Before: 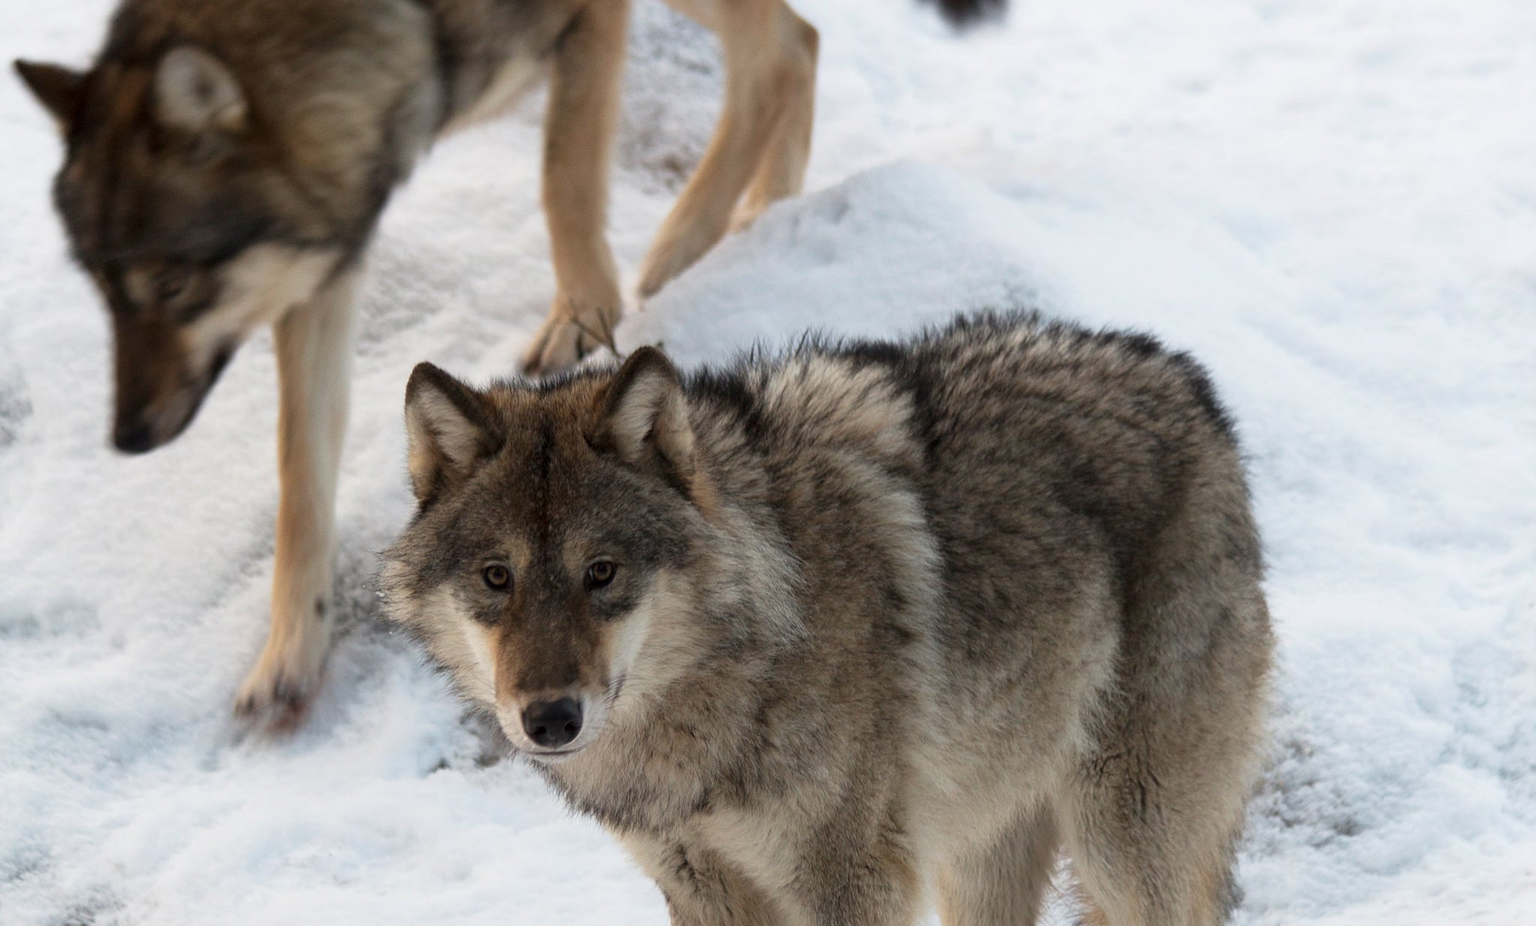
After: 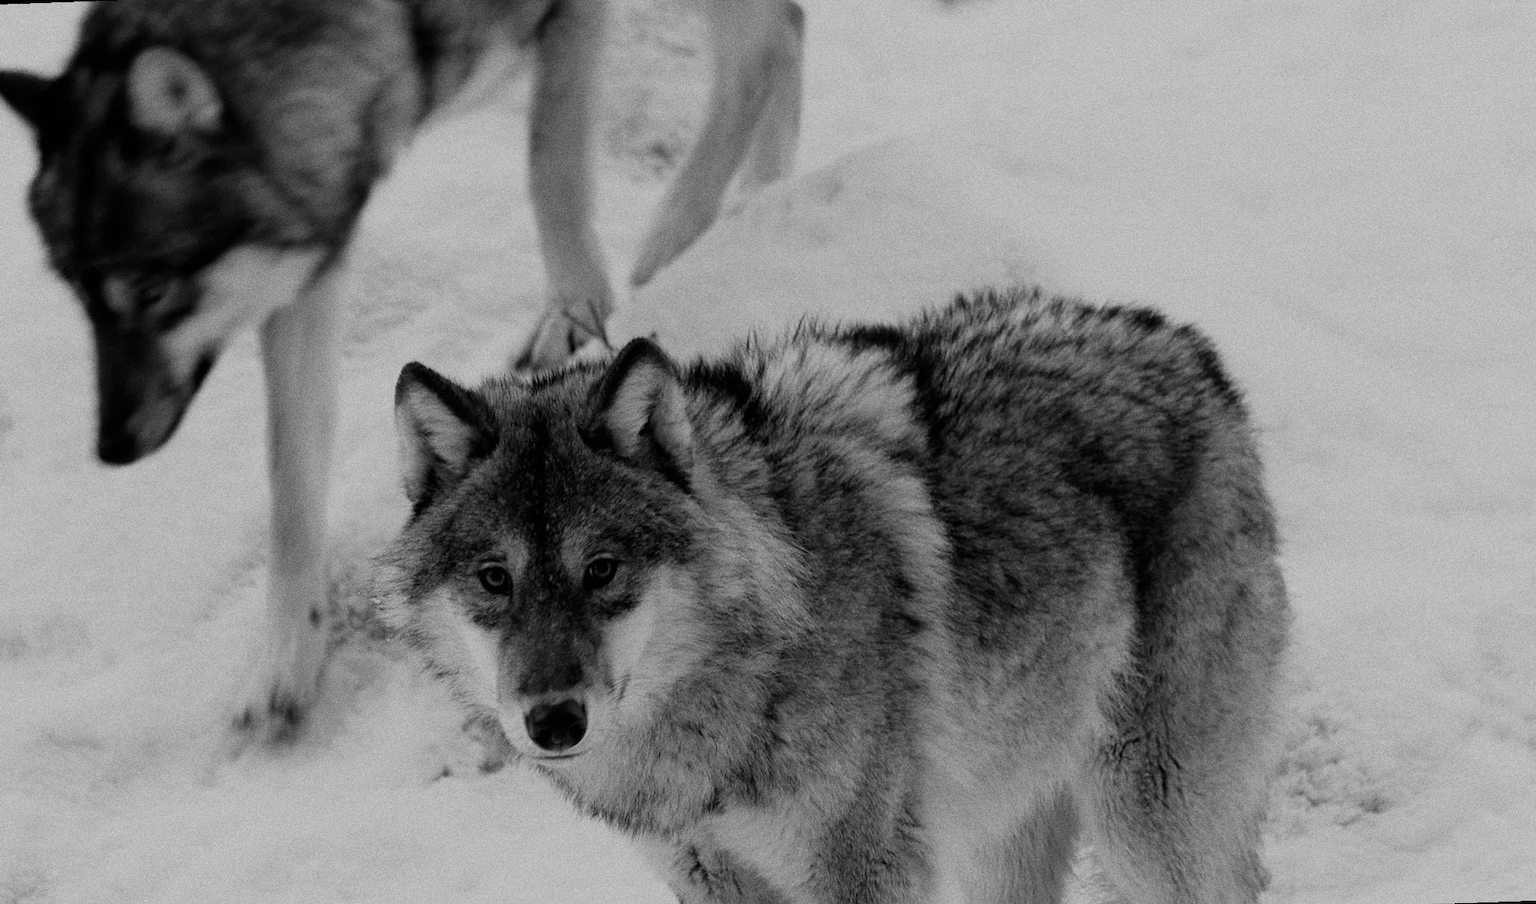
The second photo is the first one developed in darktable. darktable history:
rotate and perspective: rotation -2°, crop left 0.022, crop right 0.978, crop top 0.049, crop bottom 0.951
filmic rgb: black relative exposure -6.15 EV, white relative exposure 6.96 EV, hardness 2.23, color science v6 (2022)
white balance: emerald 1
monochrome: a 32, b 64, size 2.3
grain: coarseness 0.09 ISO, strength 40%
